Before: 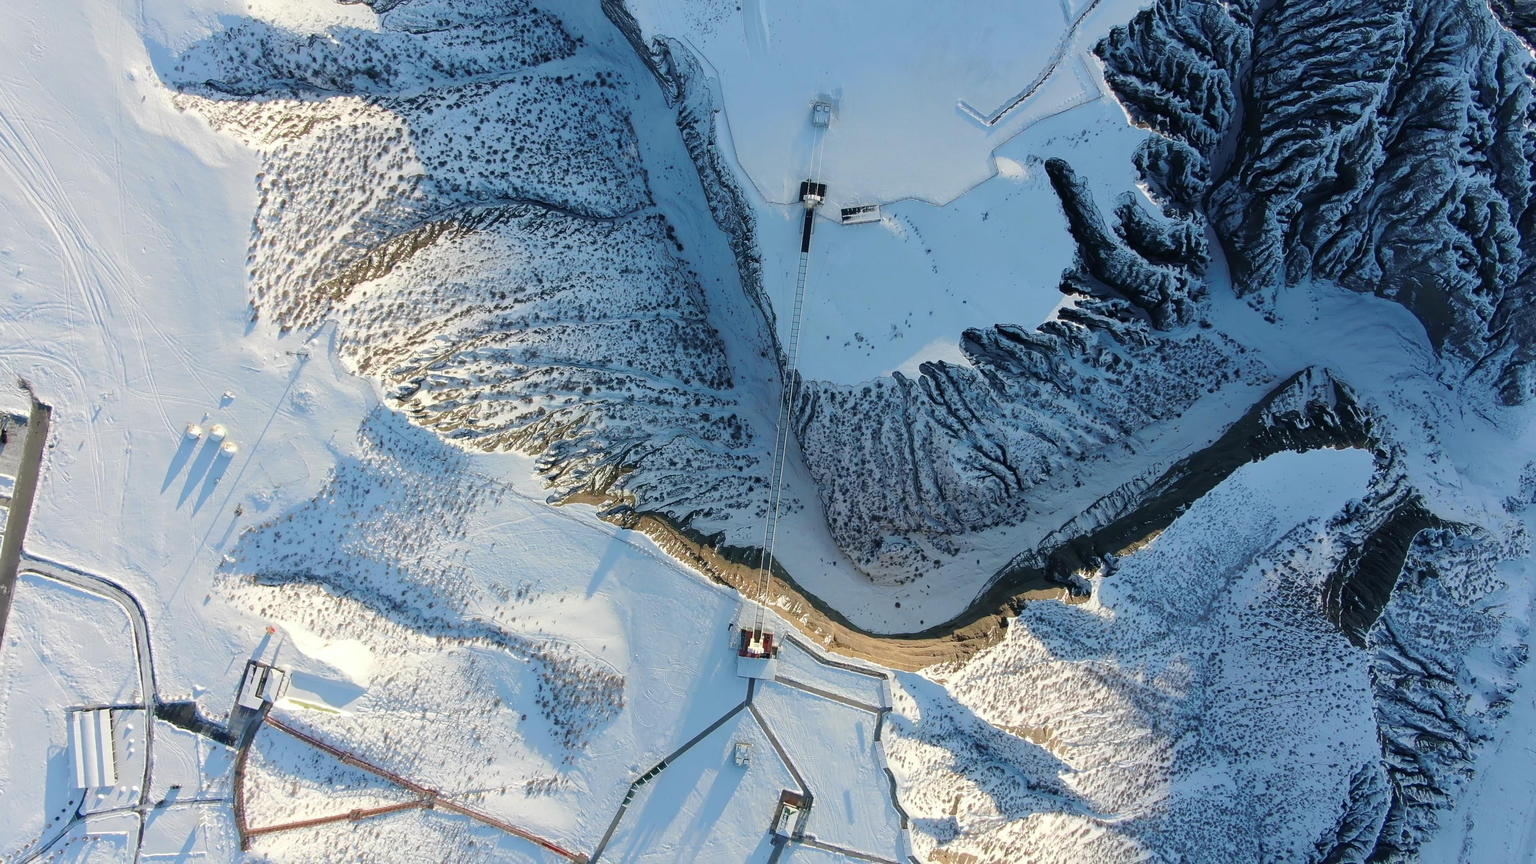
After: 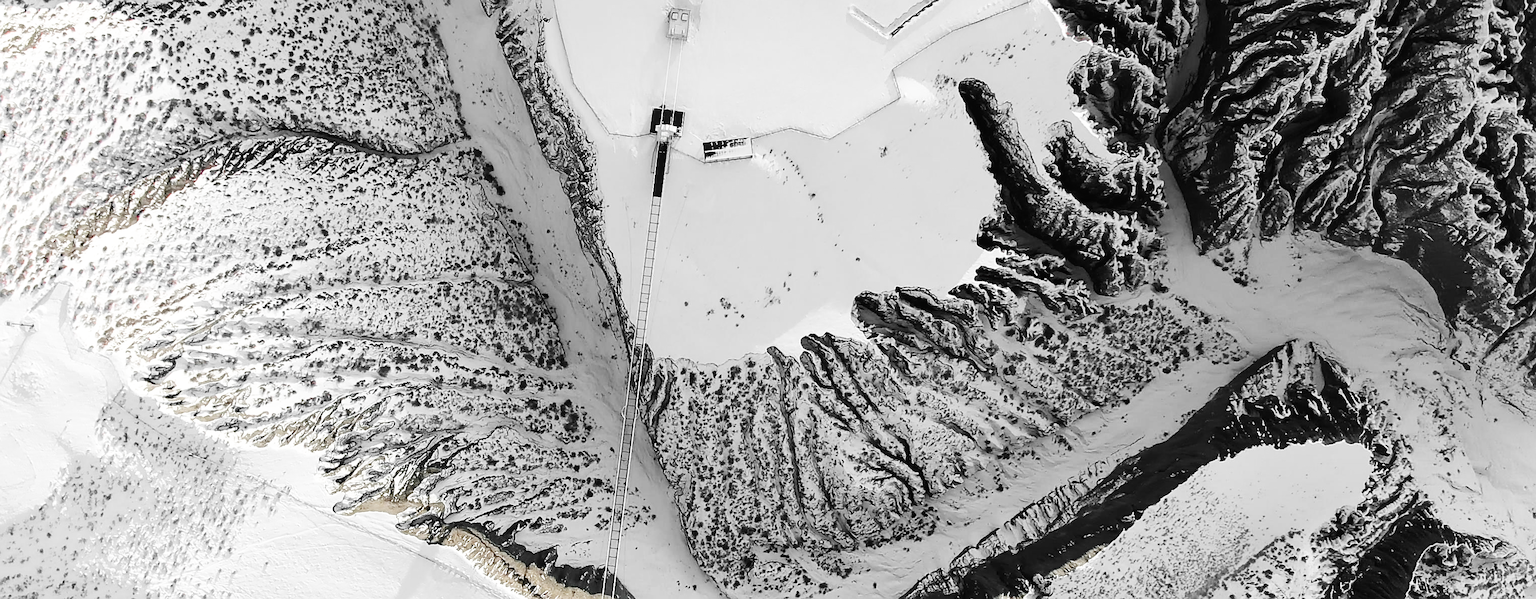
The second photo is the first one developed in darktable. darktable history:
crop: left 18.33%, top 11.086%, right 1.977%, bottom 33.605%
color zones: curves: ch1 [(0, 0.831) (0.08, 0.771) (0.157, 0.268) (0.241, 0.207) (0.562, -0.005) (0.714, -0.013) (0.876, 0.01) (1, 0.831)]
sharpen: on, module defaults
tone equalizer: edges refinement/feathering 500, mask exposure compensation -1.57 EV, preserve details no
base curve: curves: ch0 [(0, 0.003) (0.001, 0.002) (0.006, 0.004) (0.02, 0.022) (0.048, 0.086) (0.094, 0.234) (0.162, 0.431) (0.258, 0.629) (0.385, 0.8) (0.548, 0.918) (0.751, 0.988) (1, 1)], preserve colors none
